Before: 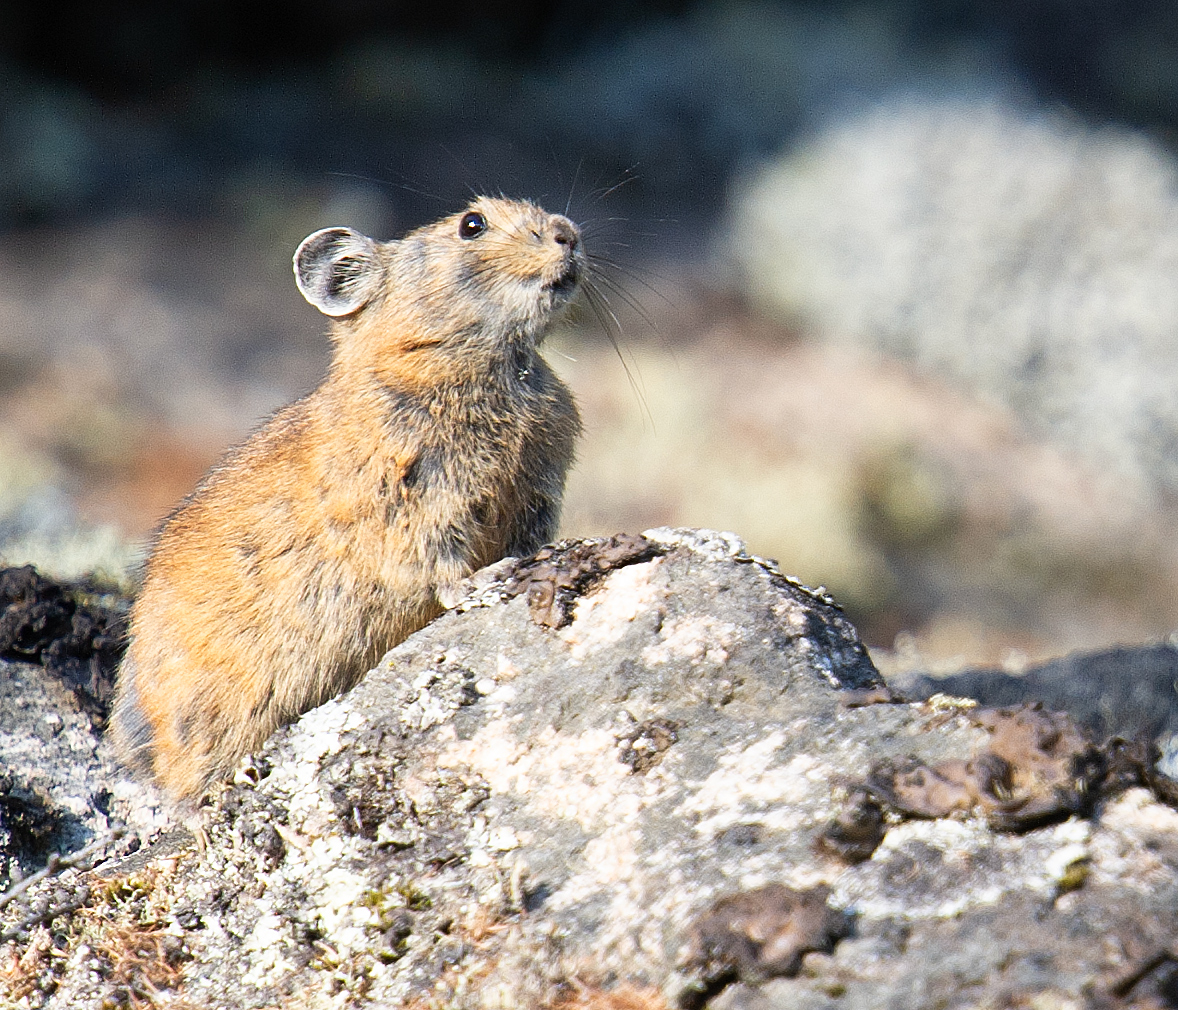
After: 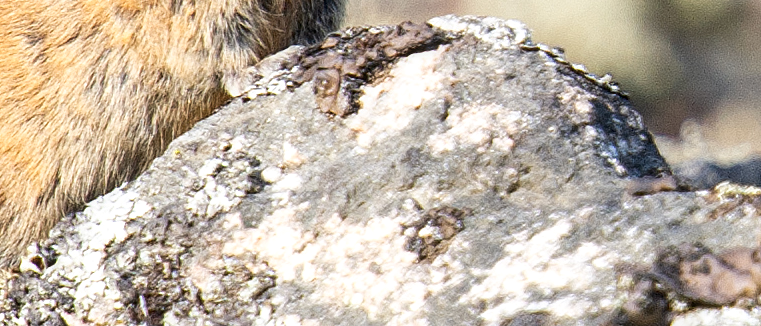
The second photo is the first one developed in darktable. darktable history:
crop: left 18.221%, top 50.722%, right 17.173%, bottom 16.912%
local contrast: on, module defaults
